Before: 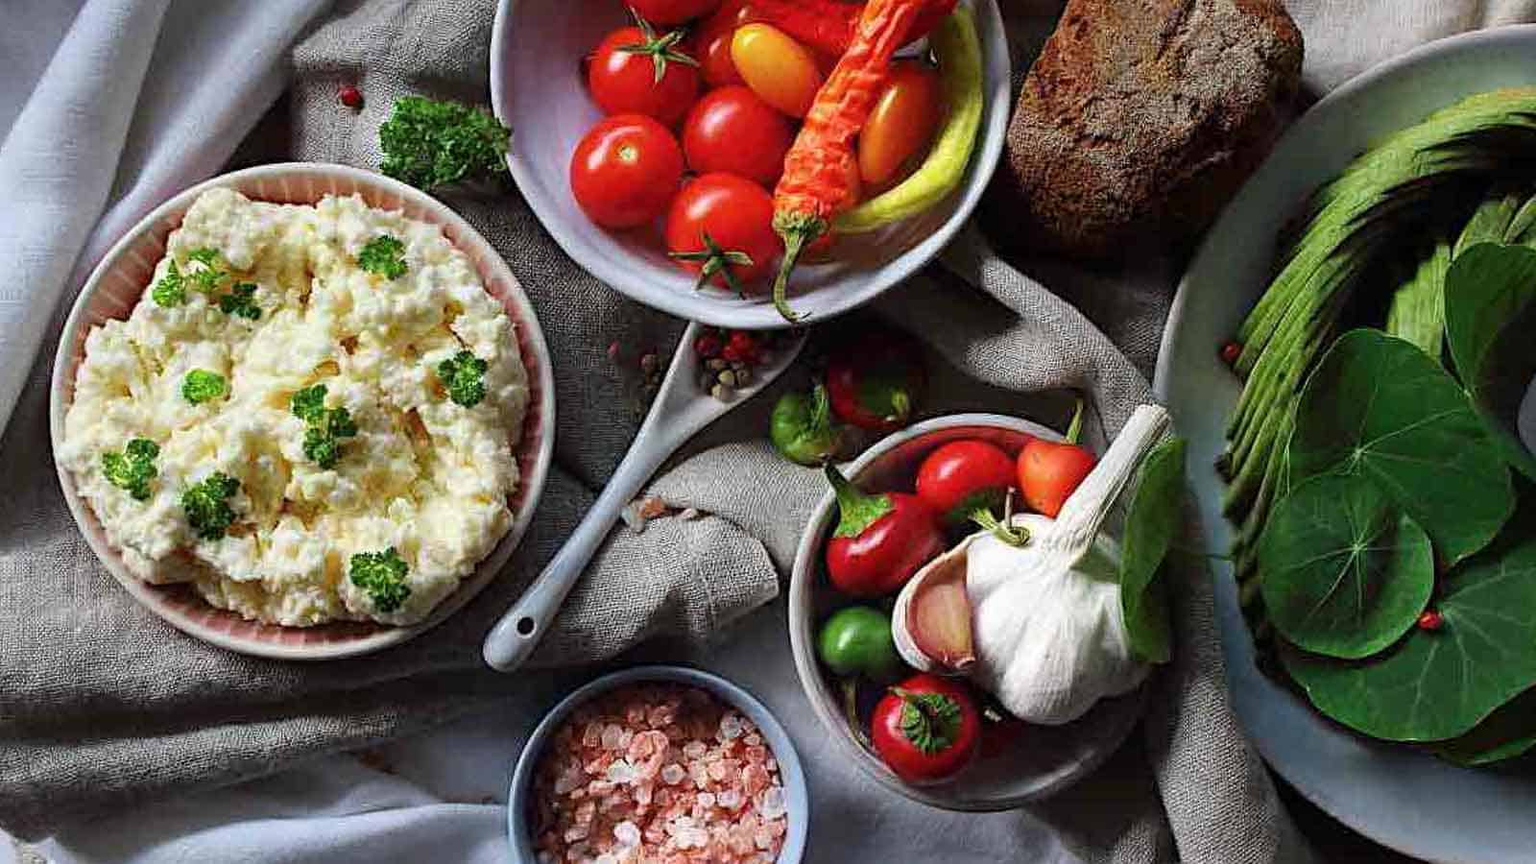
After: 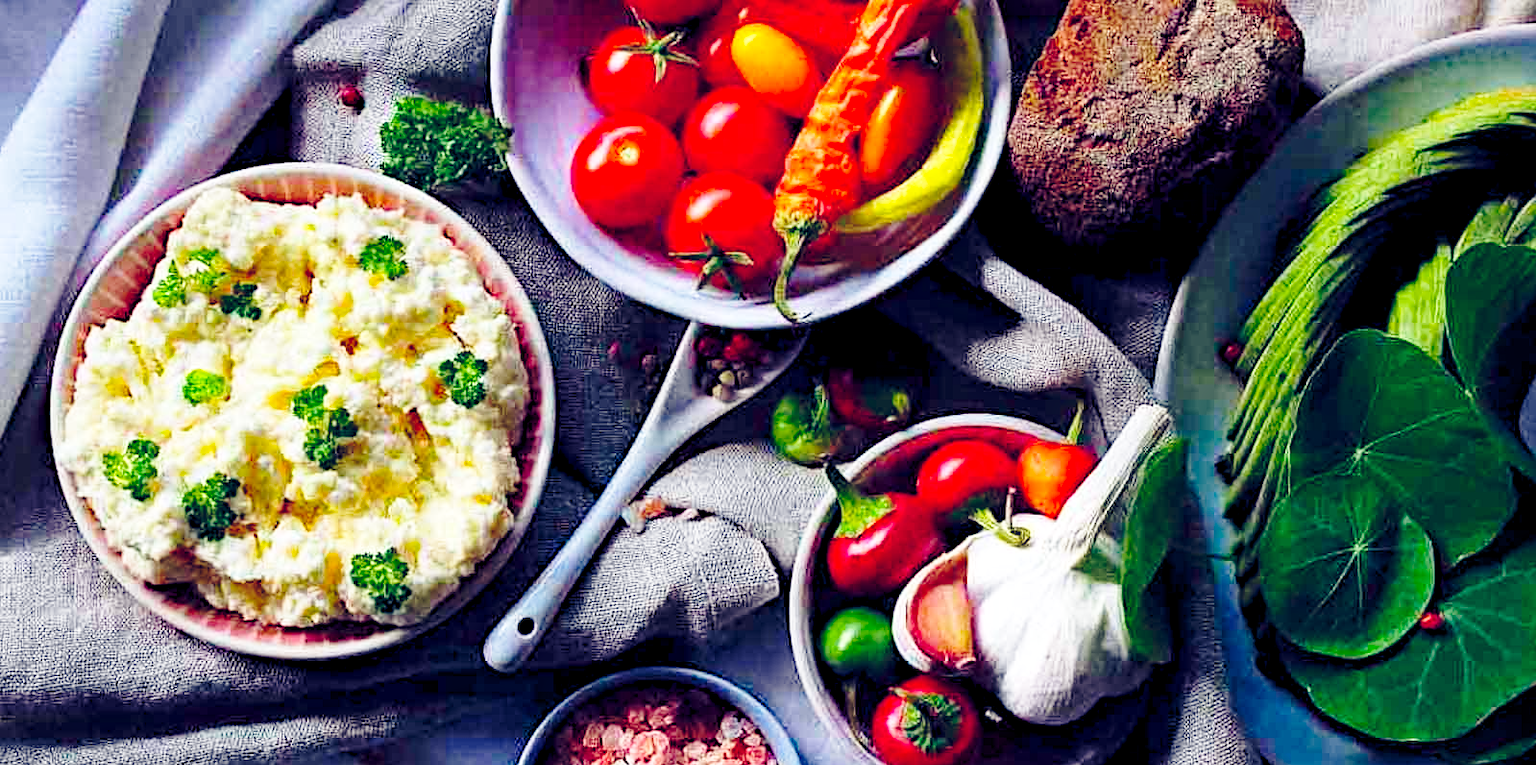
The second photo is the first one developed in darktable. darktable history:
color balance rgb: global offset › luminance -0.275%, global offset › chroma 0.301%, global offset › hue 263.09°, perceptual saturation grading › global saturation 25.824%, global vibrance 20%
crop and rotate: top 0%, bottom 11.378%
base curve: curves: ch0 [(0, 0) (0.032, 0.037) (0.105, 0.228) (0.435, 0.76) (0.856, 0.983) (1, 1)], preserve colors none
haze removal: strength 0.301, distance 0.252, compatibility mode true, adaptive false
